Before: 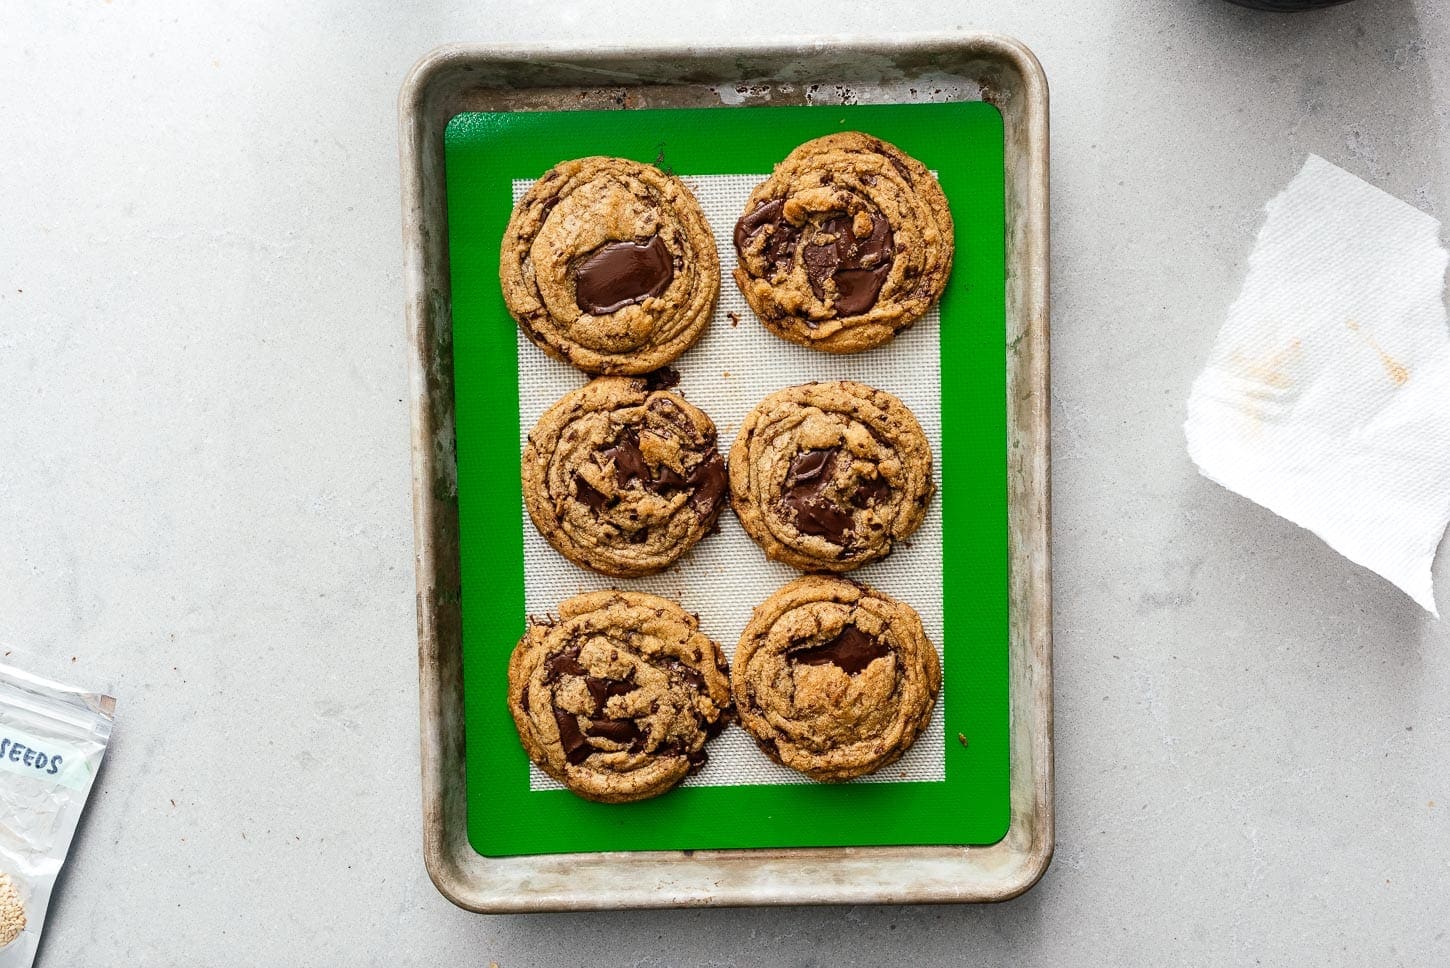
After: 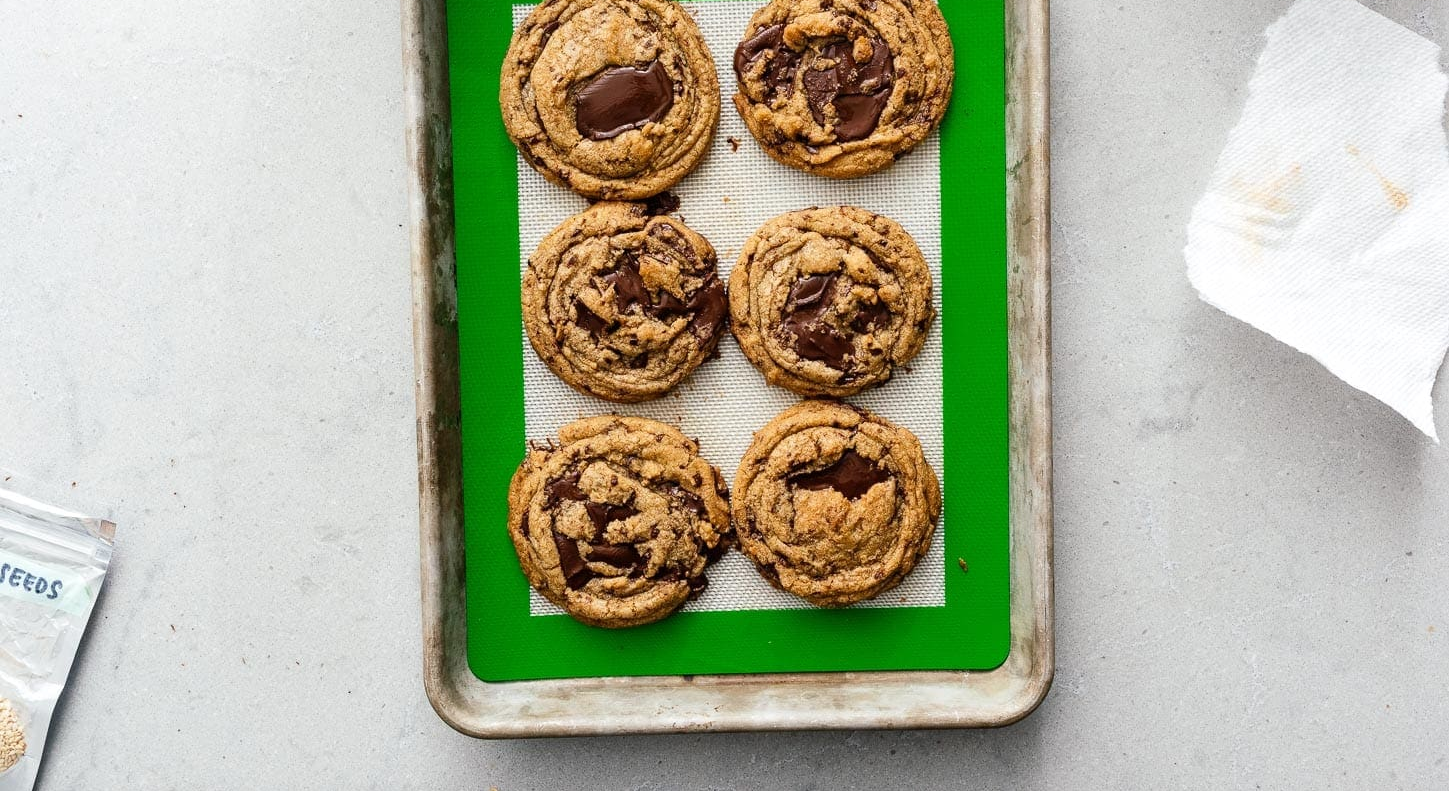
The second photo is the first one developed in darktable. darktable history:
crop and rotate: top 18.266%
